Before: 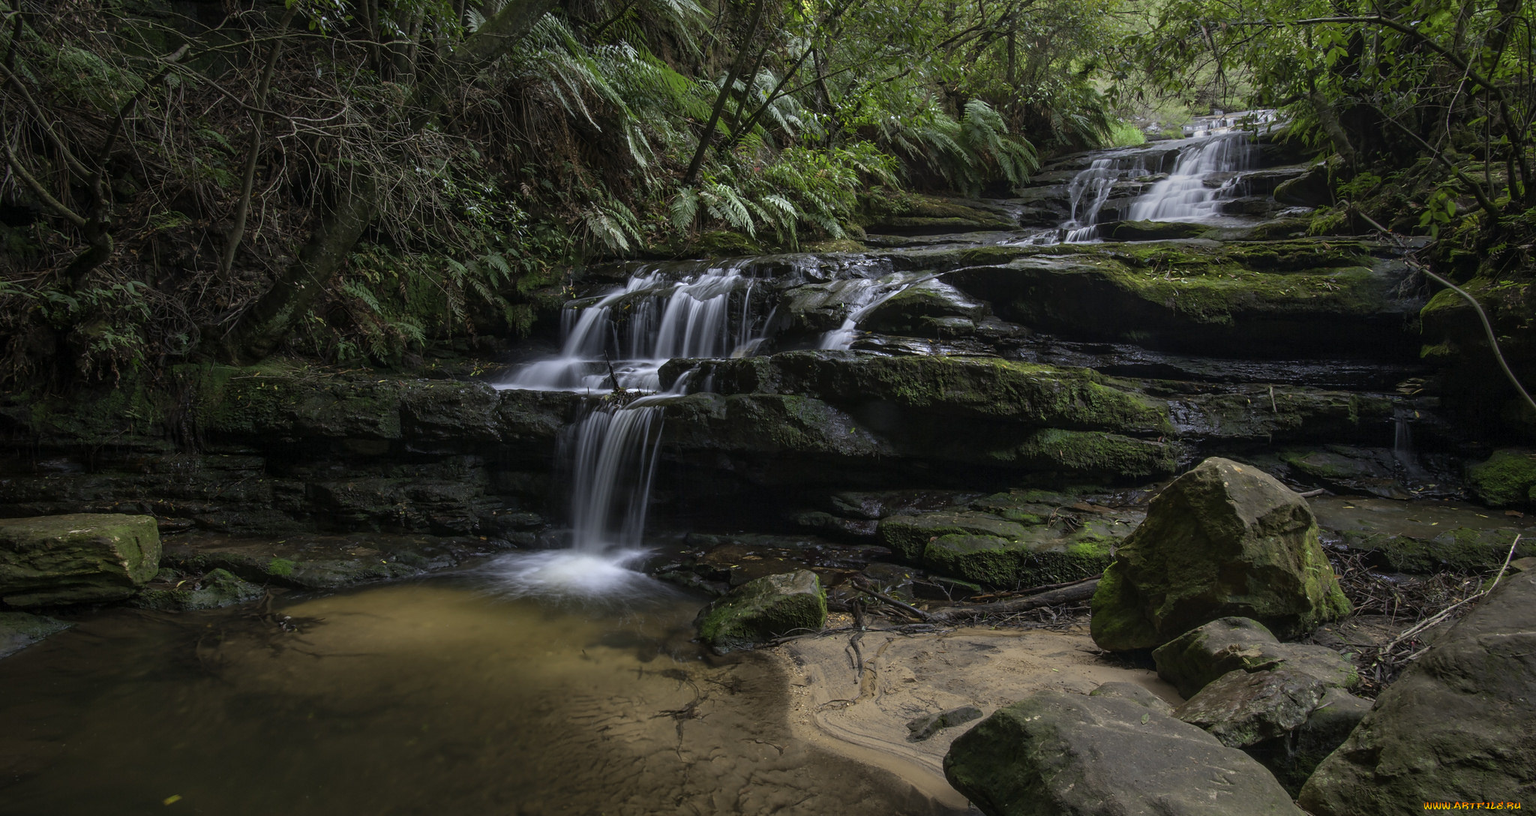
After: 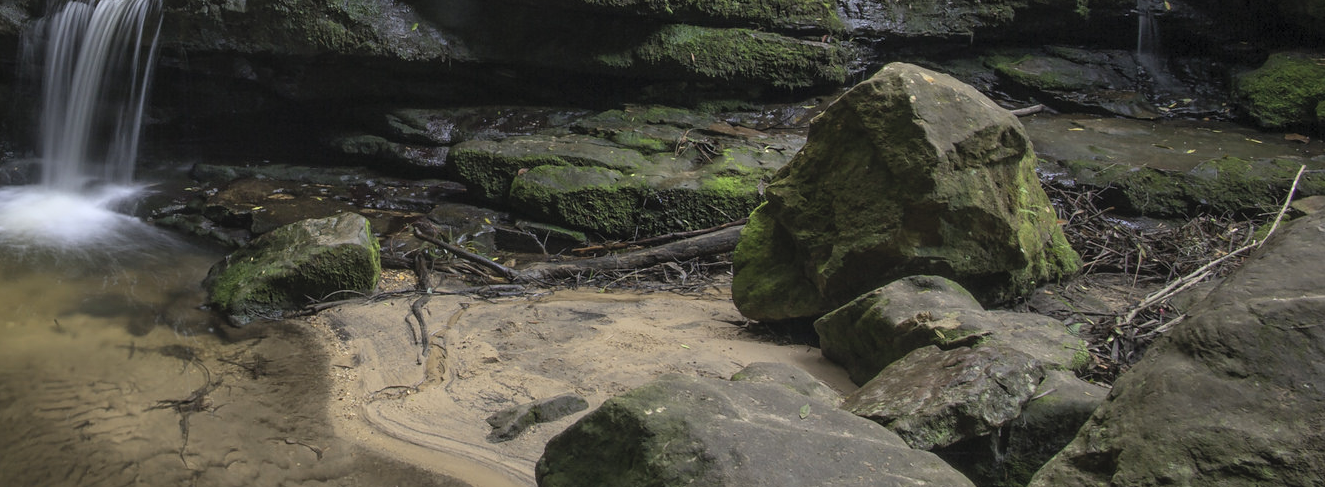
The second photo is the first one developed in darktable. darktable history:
crop and rotate: left 35.259%, top 50.35%, bottom 4.856%
contrast brightness saturation: contrast 0.138, brightness 0.226
